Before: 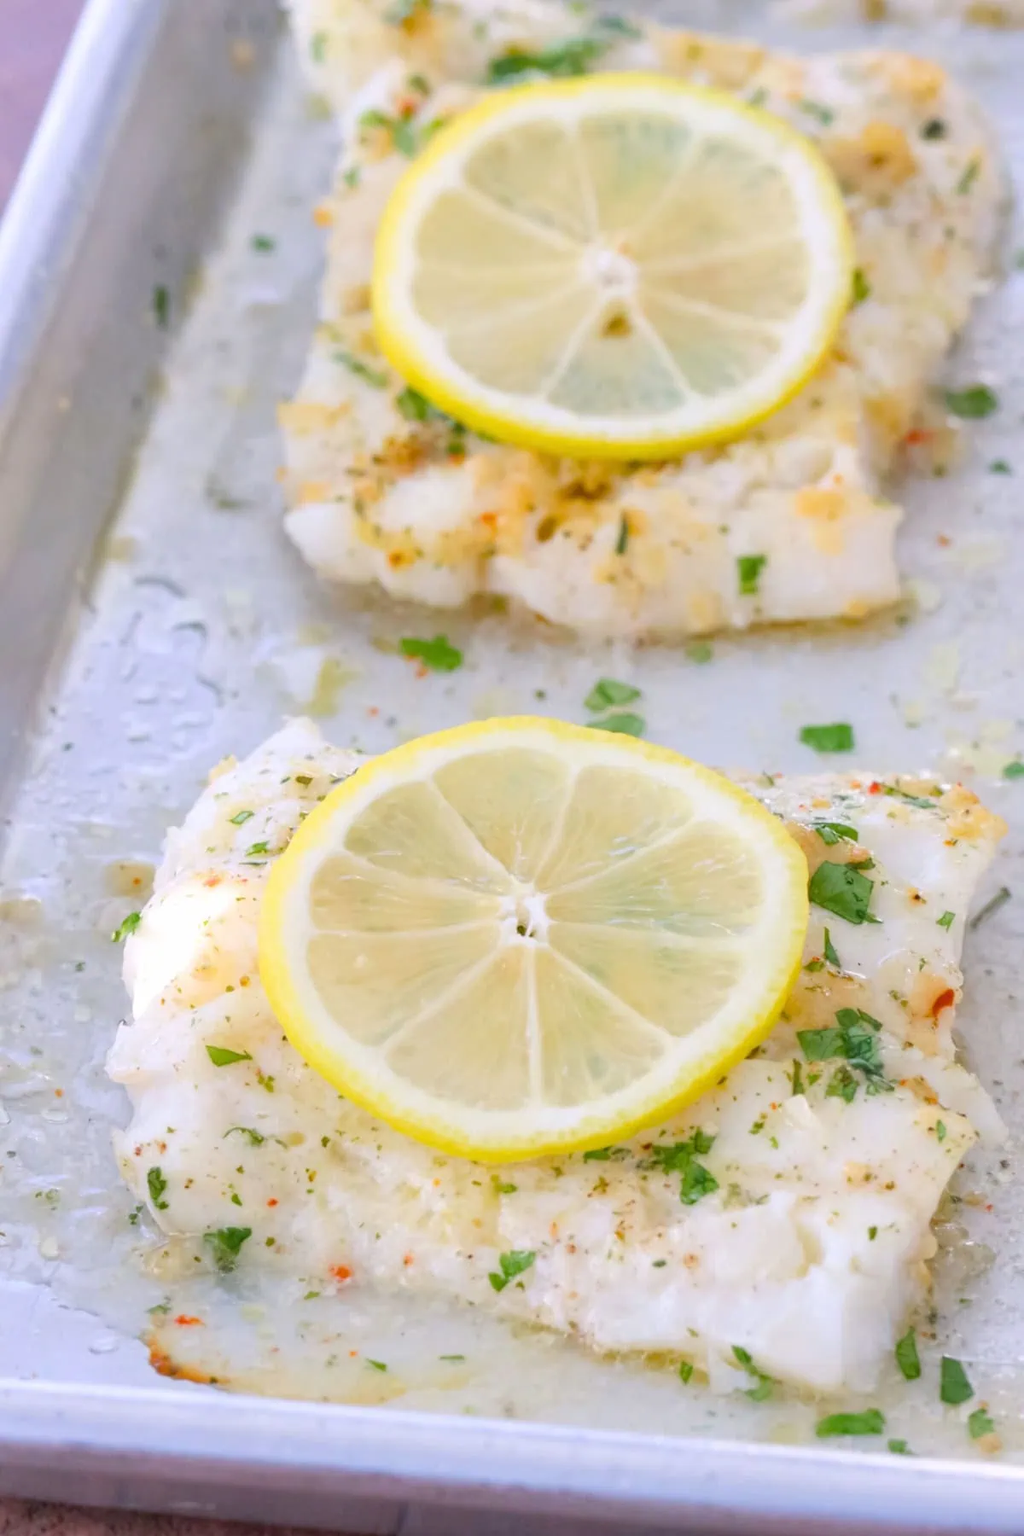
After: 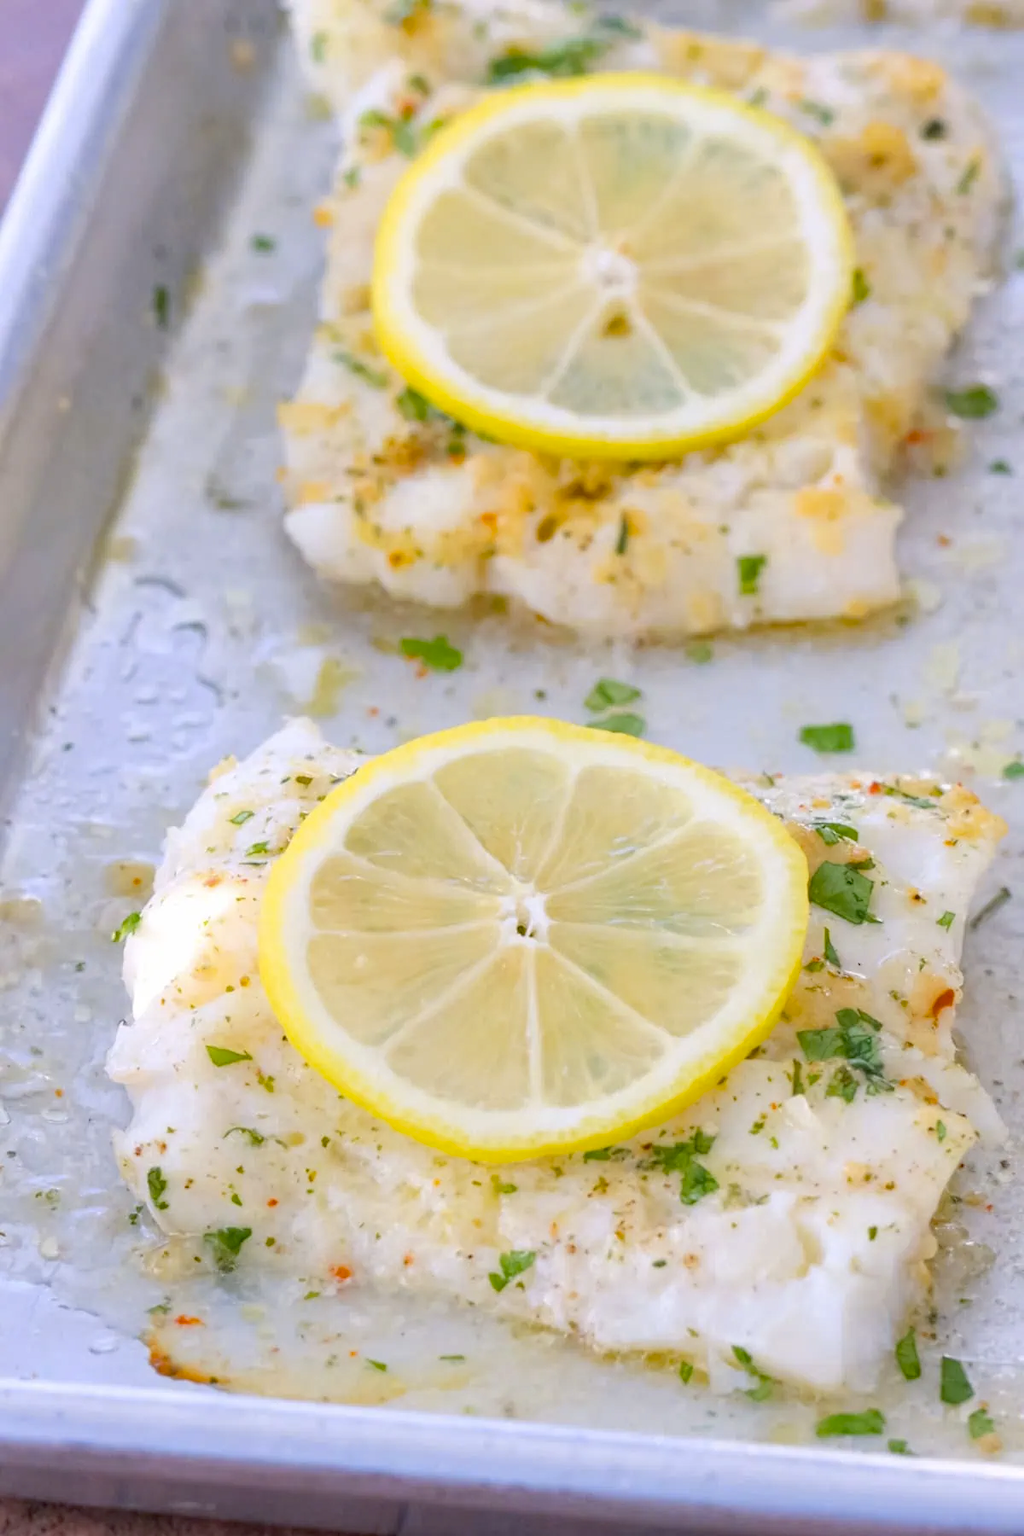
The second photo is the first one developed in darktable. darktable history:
color contrast: green-magenta contrast 0.81
haze removal: on, module defaults
